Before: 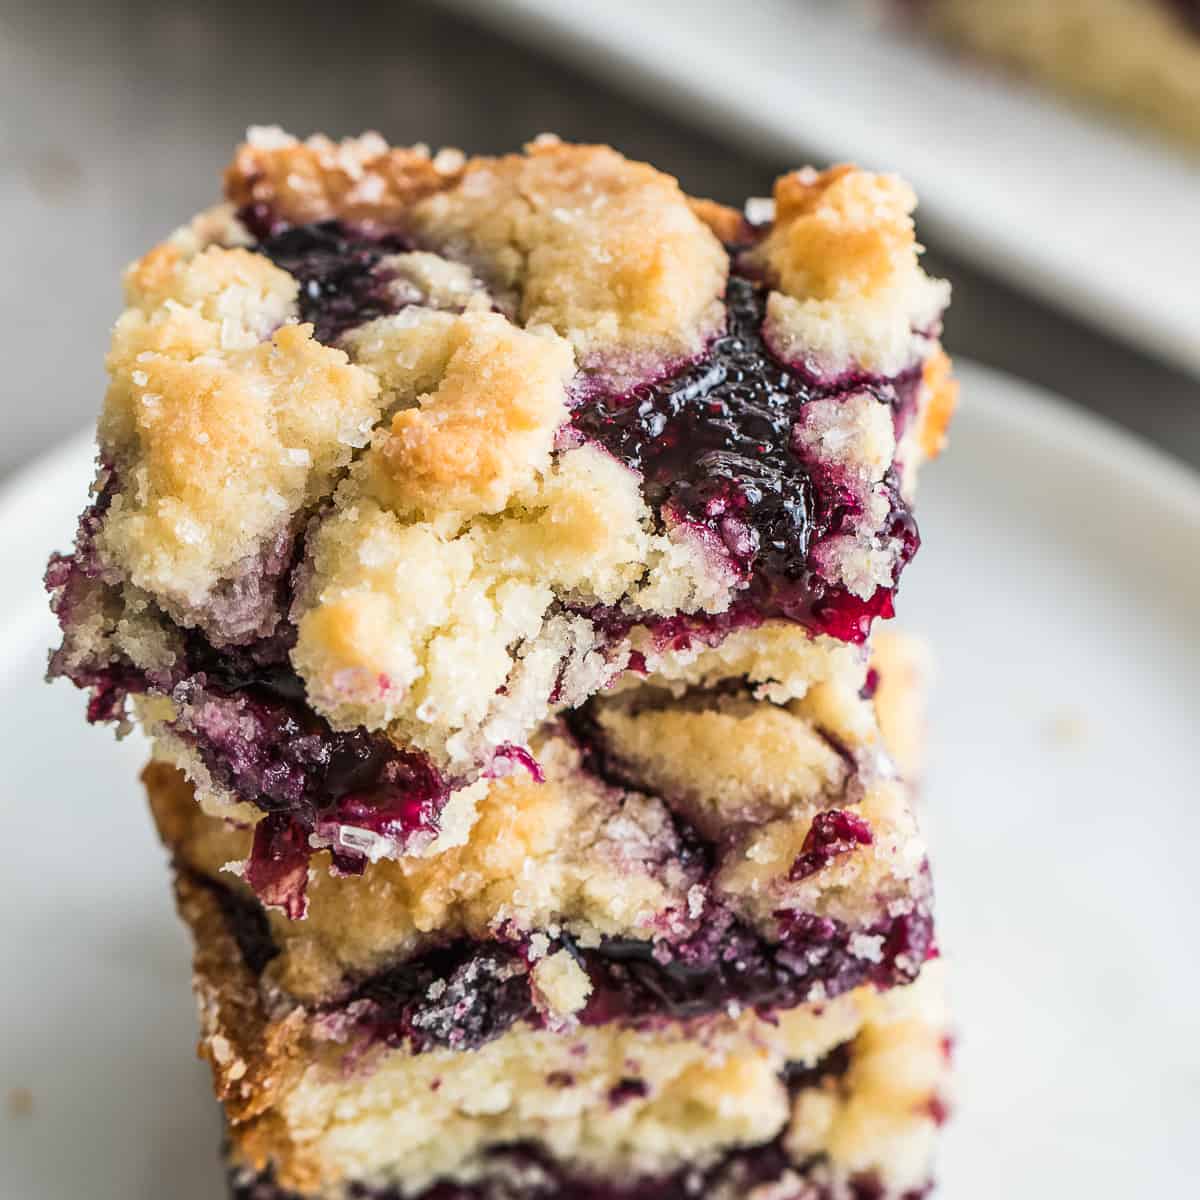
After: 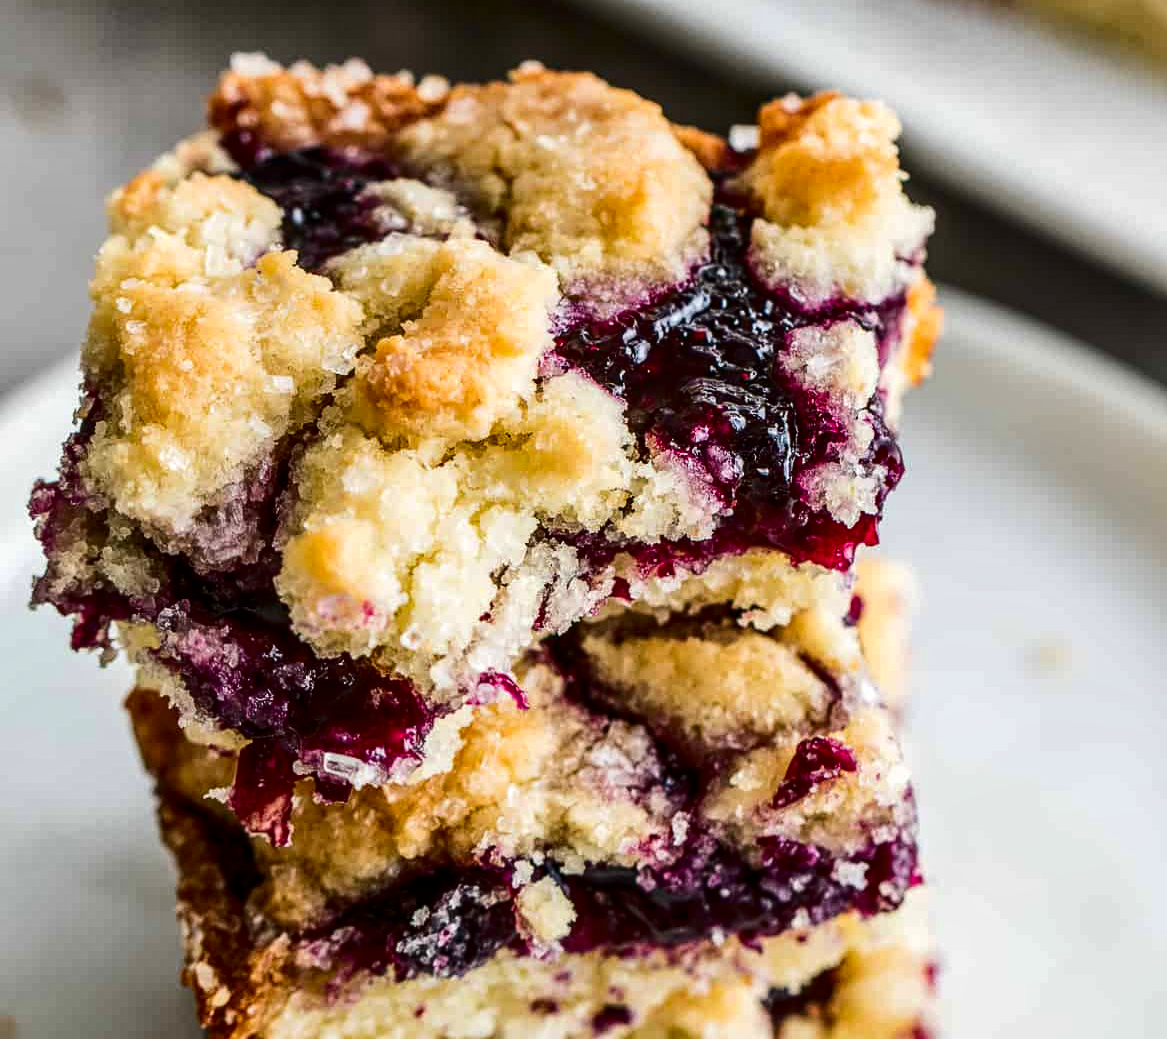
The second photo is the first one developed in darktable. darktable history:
local contrast: highlights 97%, shadows 87%, detail 160%, midtone range 0.2
contrast brightness saturation: contrast 0.219, brightness -0.192, saturation 0.231
shadows and highlights: shadows -20.11, white point adjustment -1.94, highlights -35.11
crop: left 1.386%, top 6.143%, right 1.363%, bottom 7.19%
